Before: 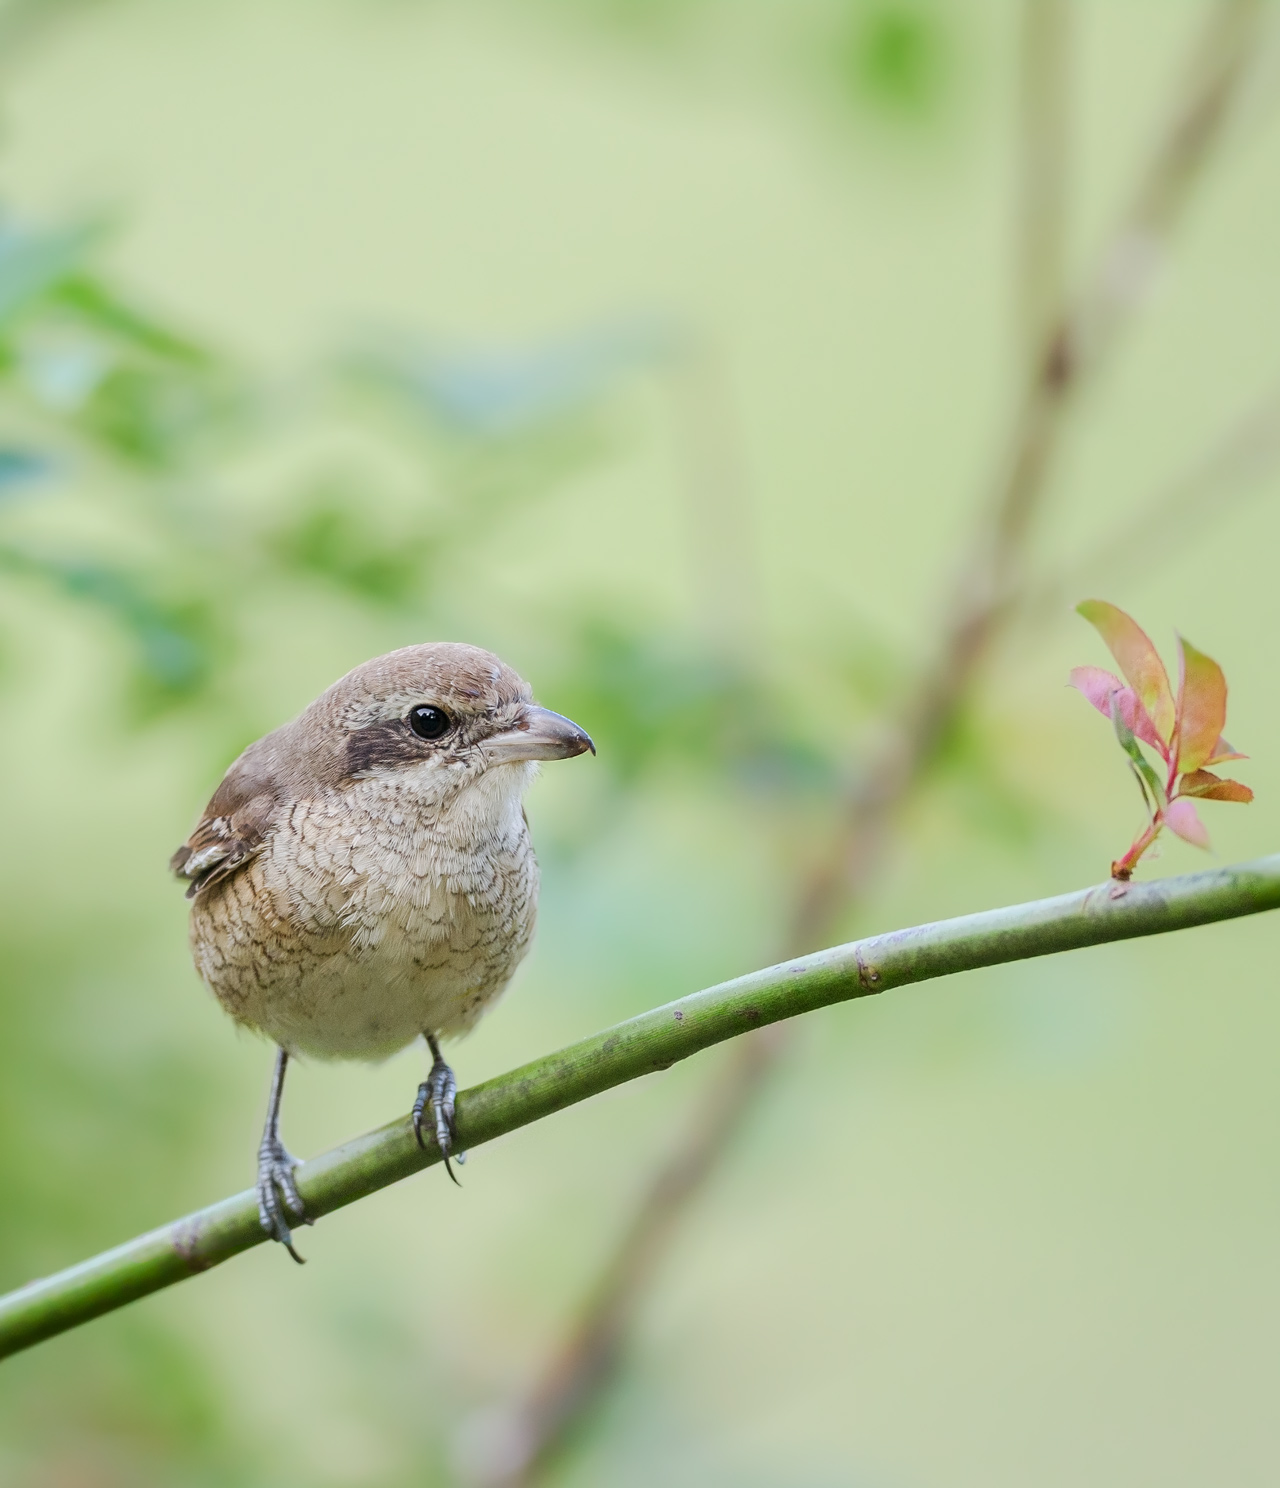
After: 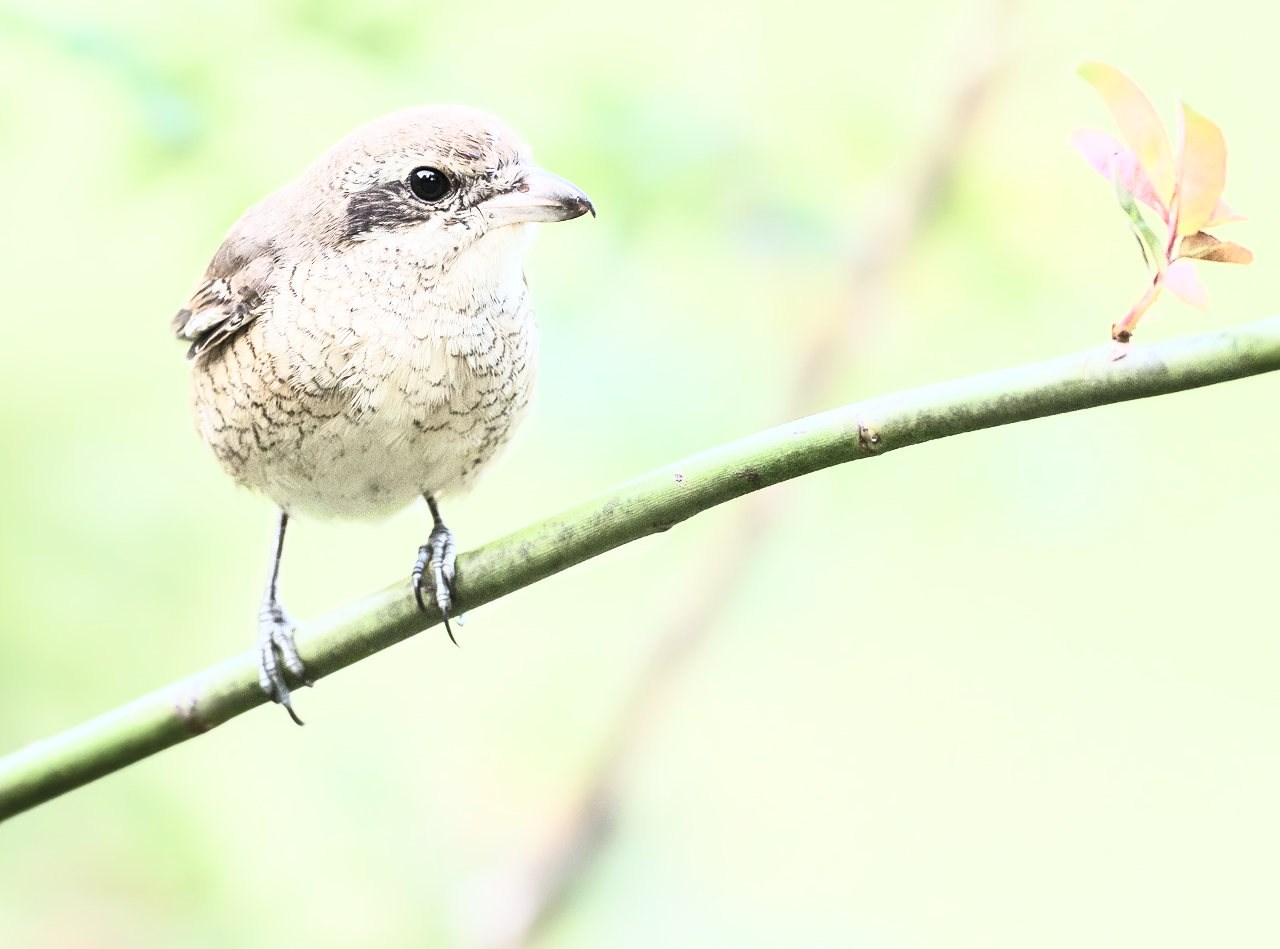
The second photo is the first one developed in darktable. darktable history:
contrast brightness saturation: contrast 0.559, brightness 0.577, saturation -0.331
tone equalizer: -8 EV -0.439 EV, -7 EV -0.408 EV, -6 EV -0.342 EV, -5 EV -0.207 EV, -3 EV 0.218 EV, -2 EV 0.324 EV, -1 EV 0.365 EV, +0 EV 0.413 EV, mask exposure compensation -0.484 EV
crop and rotate: top 36.192%
